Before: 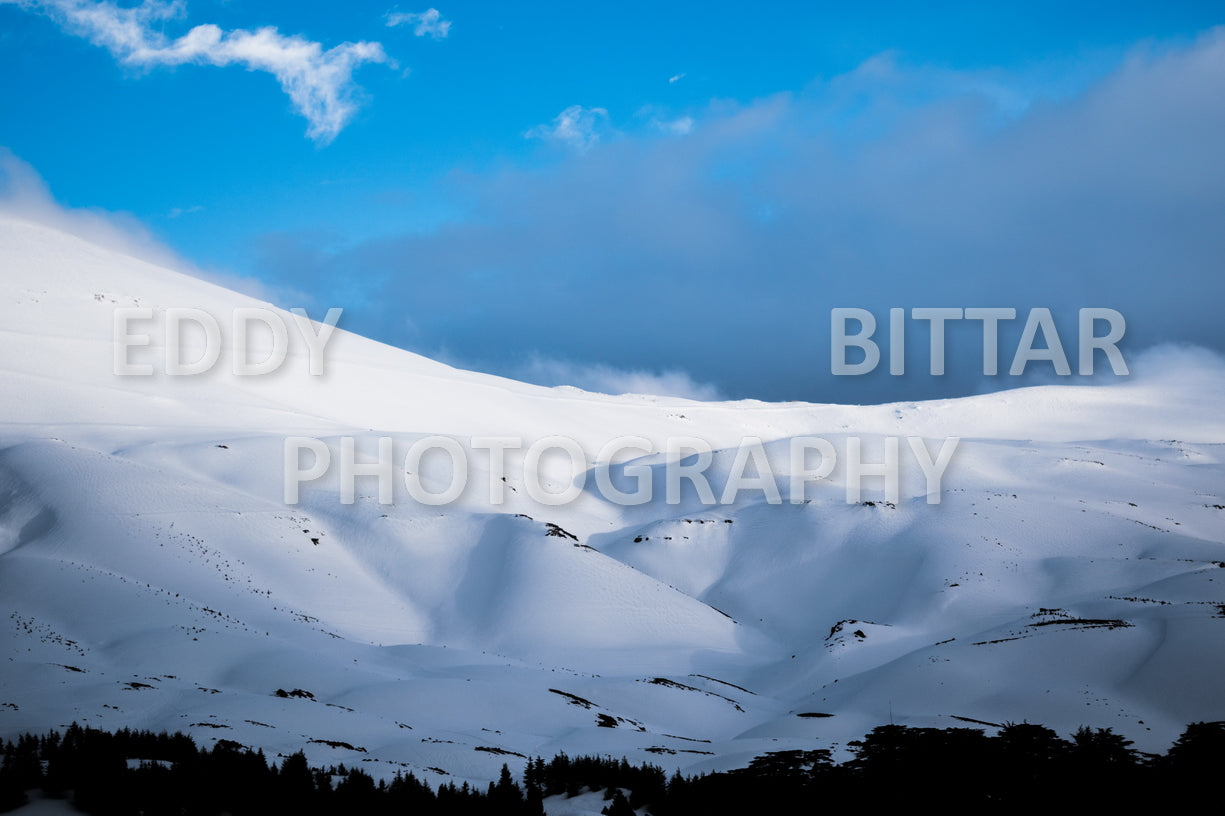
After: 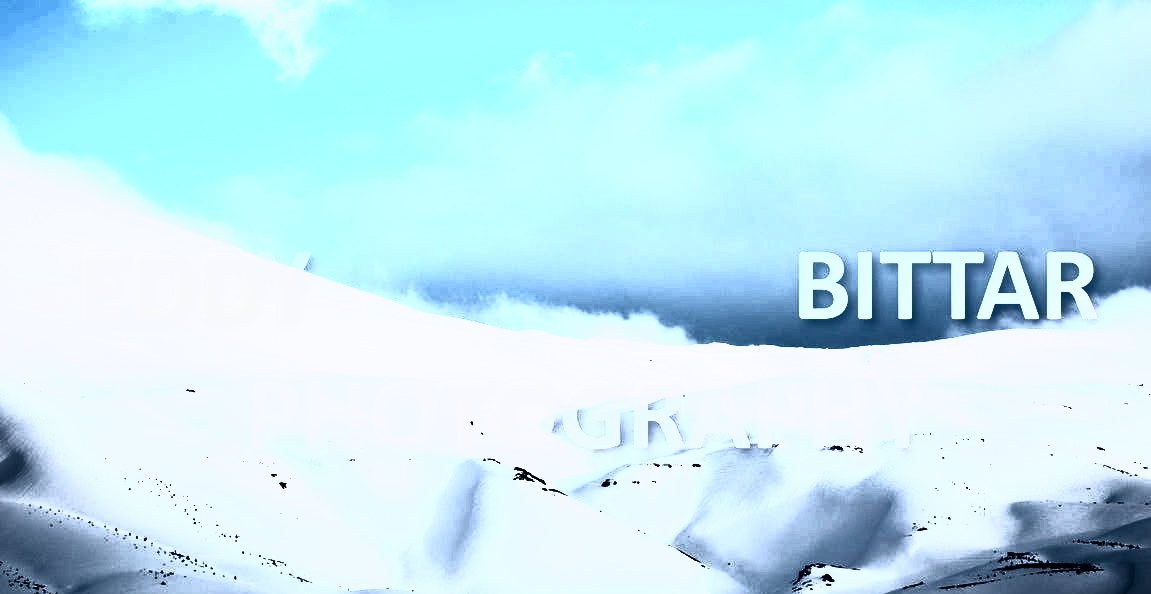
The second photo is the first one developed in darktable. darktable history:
crop: left 2.613%, top 6.985%, right 3.394%, bottom 20.151%
tone curve: curves: ch0 [(0, 0) (0.003, 0.001) (0.011, 0.003) (0.025, 0.003) (0.044, 0.003) (0.069, 0.003) (0.1, 0.006) (0.136, 0.007) (0.177, 0.009) (0.224, 0.007) (0.277, 0.026) (0.335, 0.126) (0.399, 0.254) (0.468, 0.493) (0.543, 0.892) (0.623, 0.984) (0.709, 0.979) (0.801, 0.979) (0.898, 0.982) (1, 1)], color space Lab, independent channels, preserve colors none
